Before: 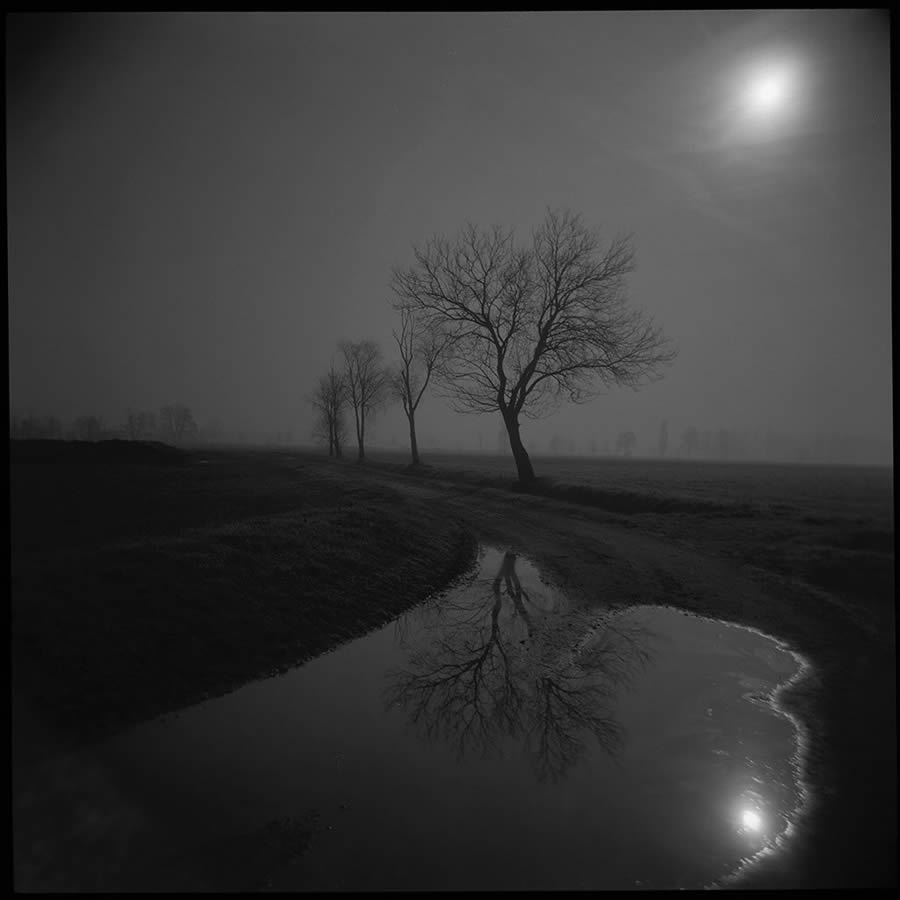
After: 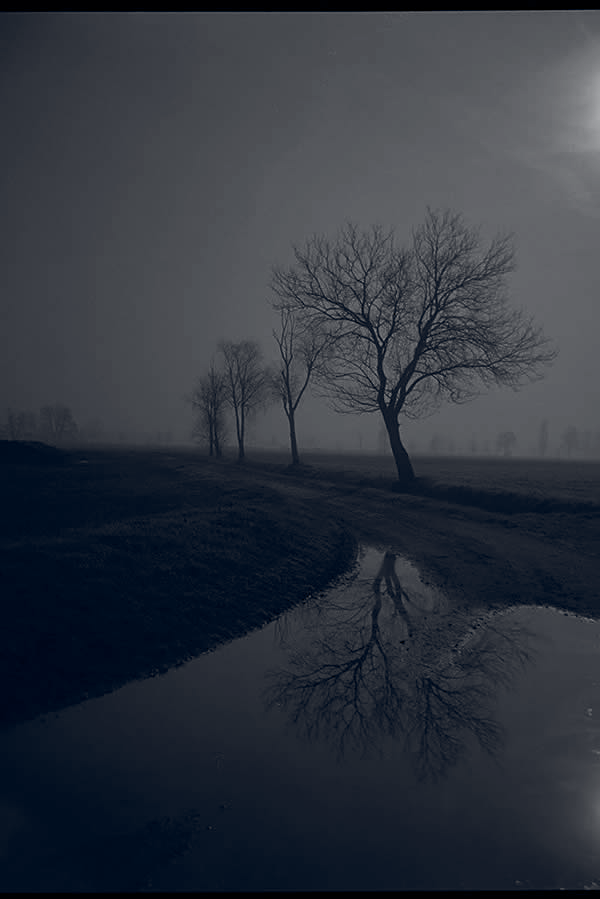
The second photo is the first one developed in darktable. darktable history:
color balance rgb: global offset › chroma 0.149%, global offset › hue 253.61°, perceptual saturation grading › global saturation 0.084%, perceptual saturation grading › highlights -25.529%, perceptual saturation grading › shadows 29.27%, perceptual brilliance grading › global brilliance 14.219%, perceptual brilliance grading › shadows -35.401%, global vibrance 21.736%
crop and rotate: left 13.393%, right 19.937%
sharpen: amount 0.21
exposure: exposure 0.129 EV, compensate exposure bias true, compensate highlight preservation false
